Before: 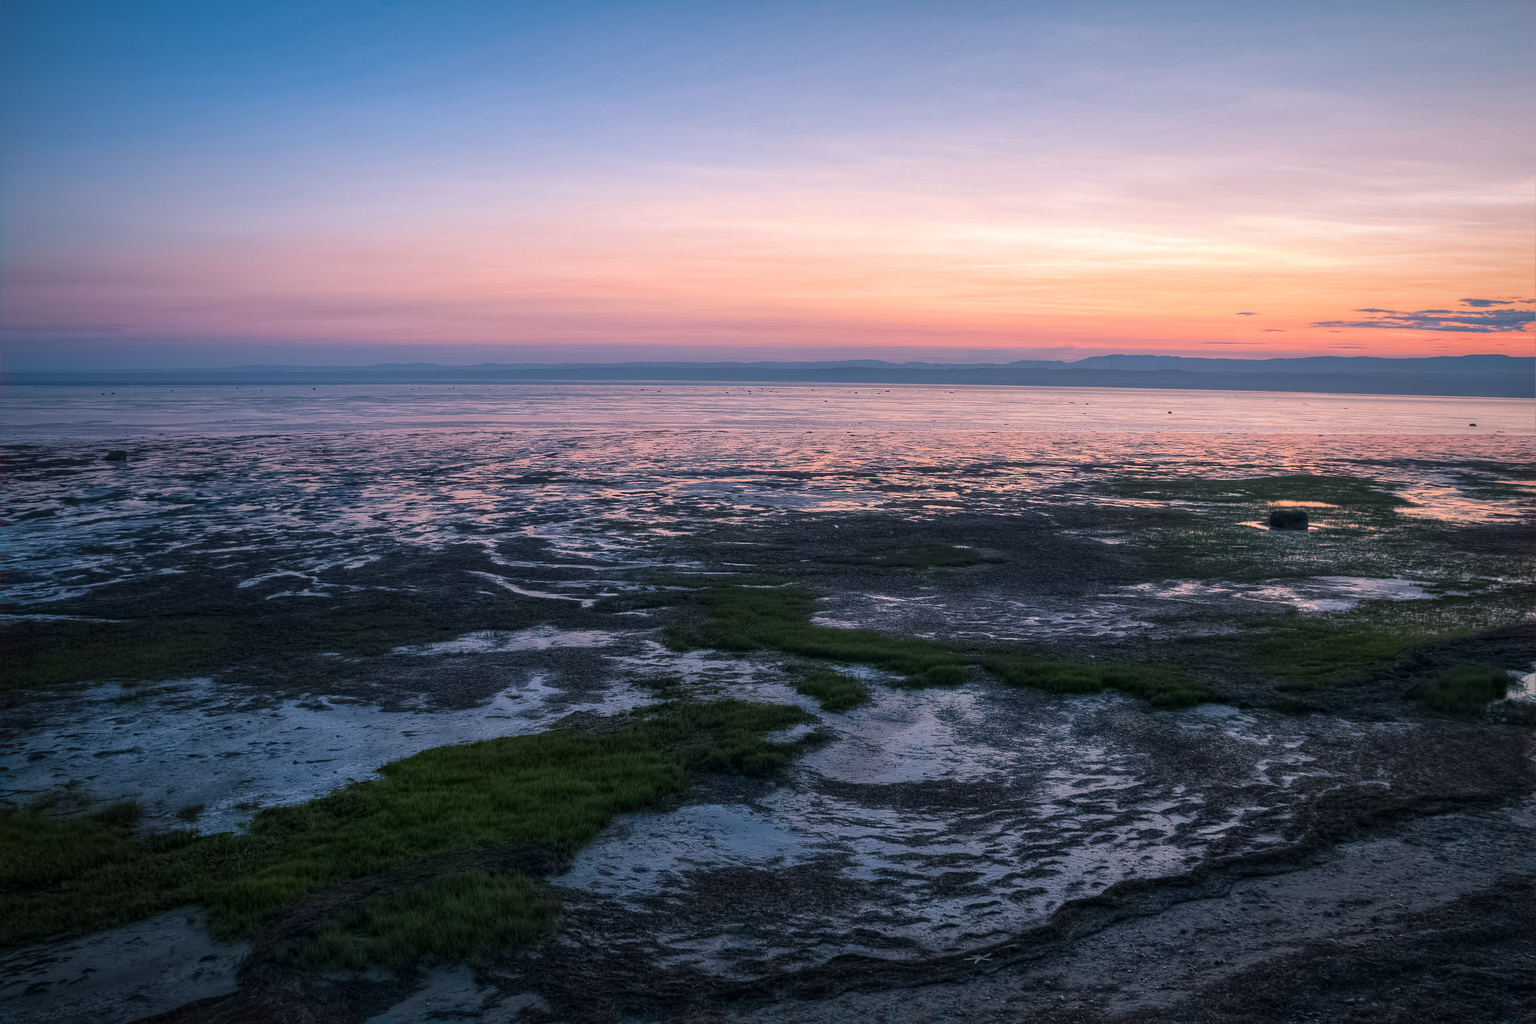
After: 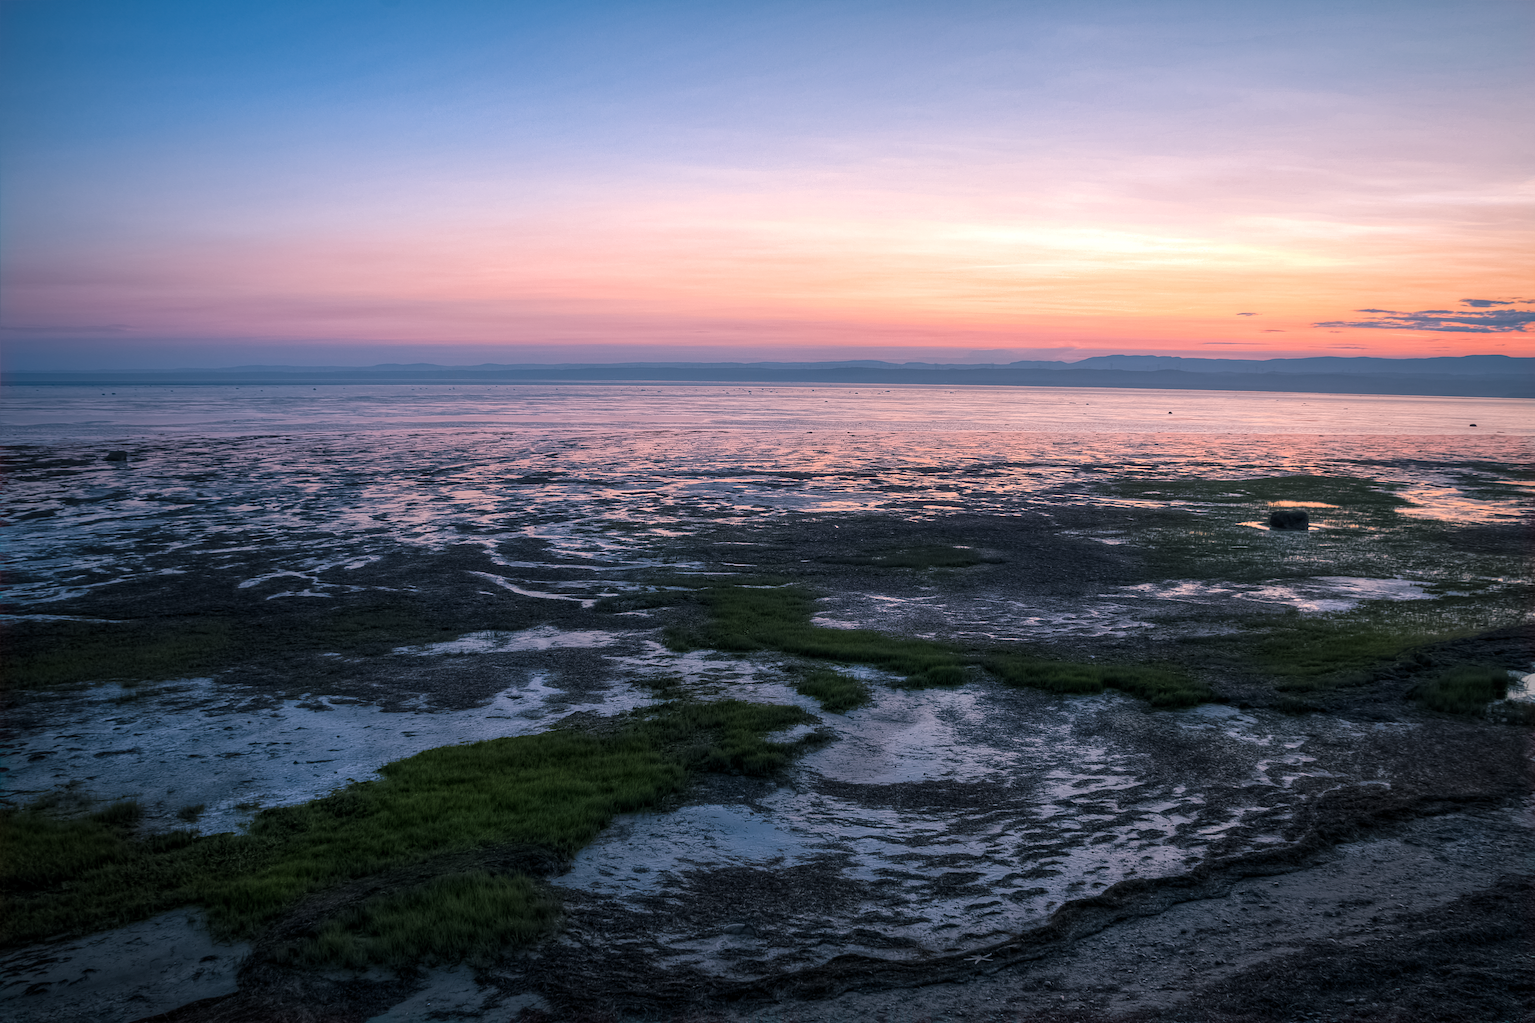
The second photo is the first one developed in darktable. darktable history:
levels: black 0.053%, levels [0.016, 0.484, 0.953]
